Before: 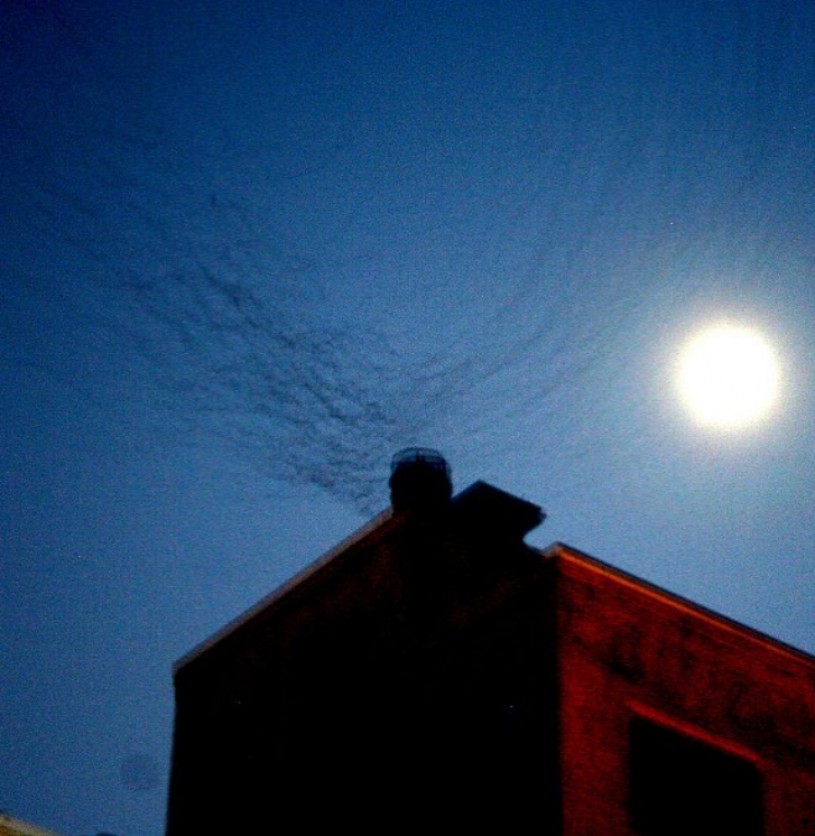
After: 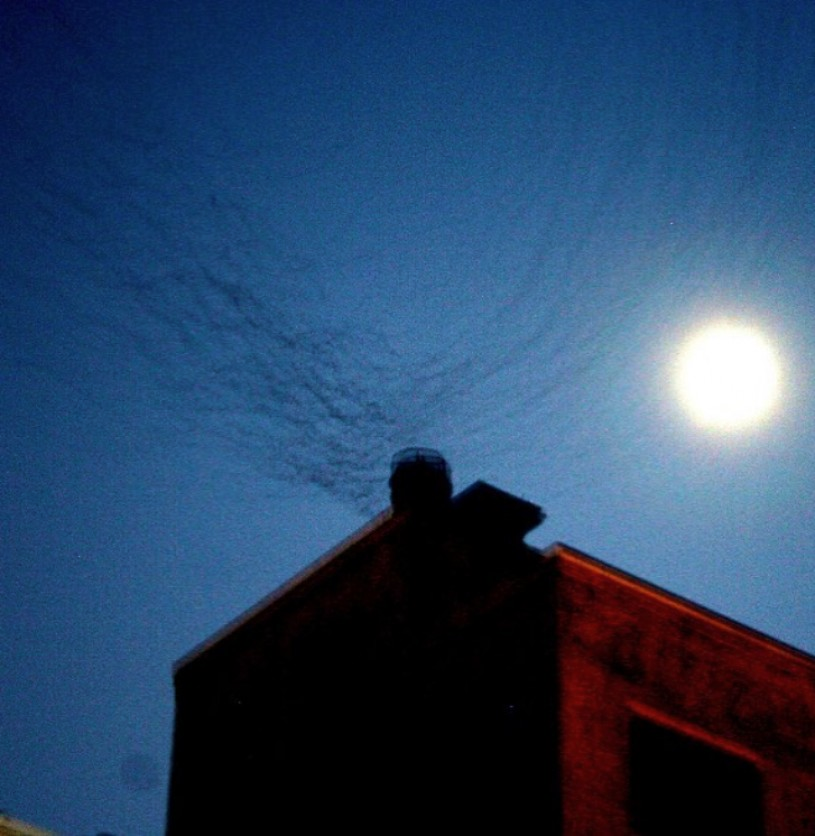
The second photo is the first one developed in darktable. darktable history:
contrast brightness saturation: saturation -0.05
velvia: on, module defaults
